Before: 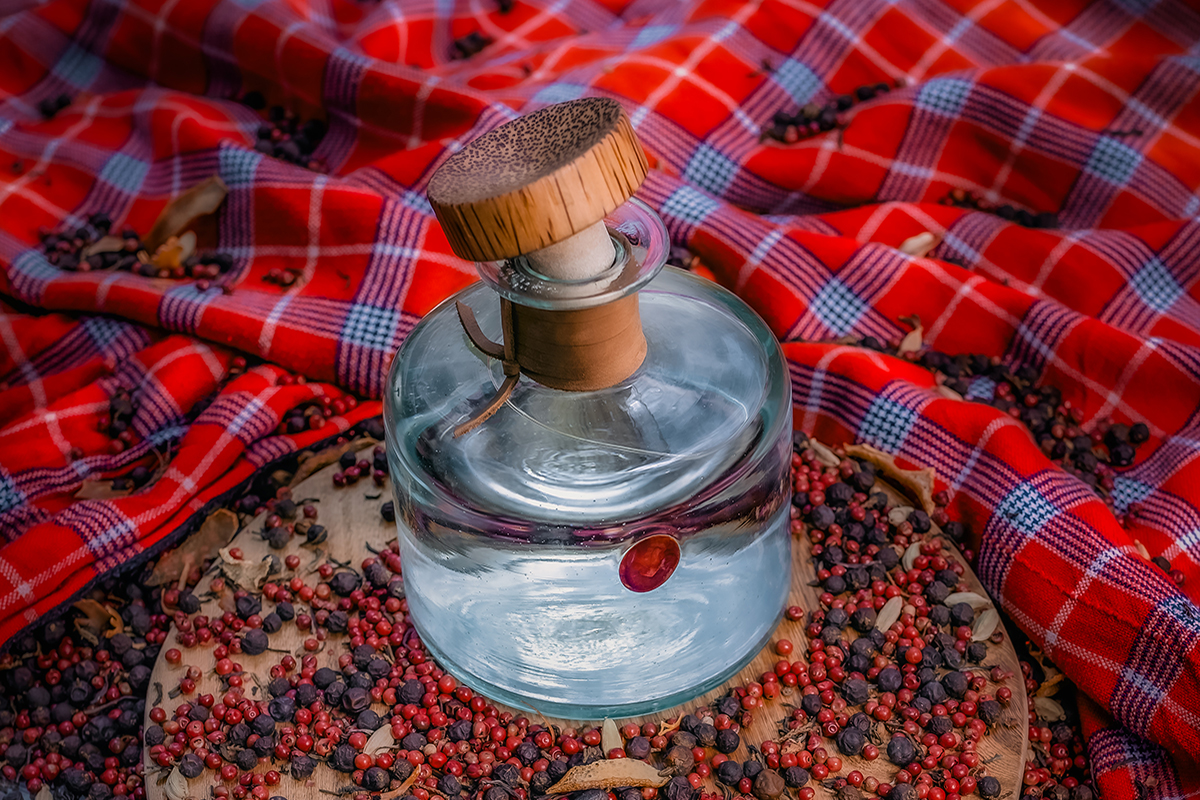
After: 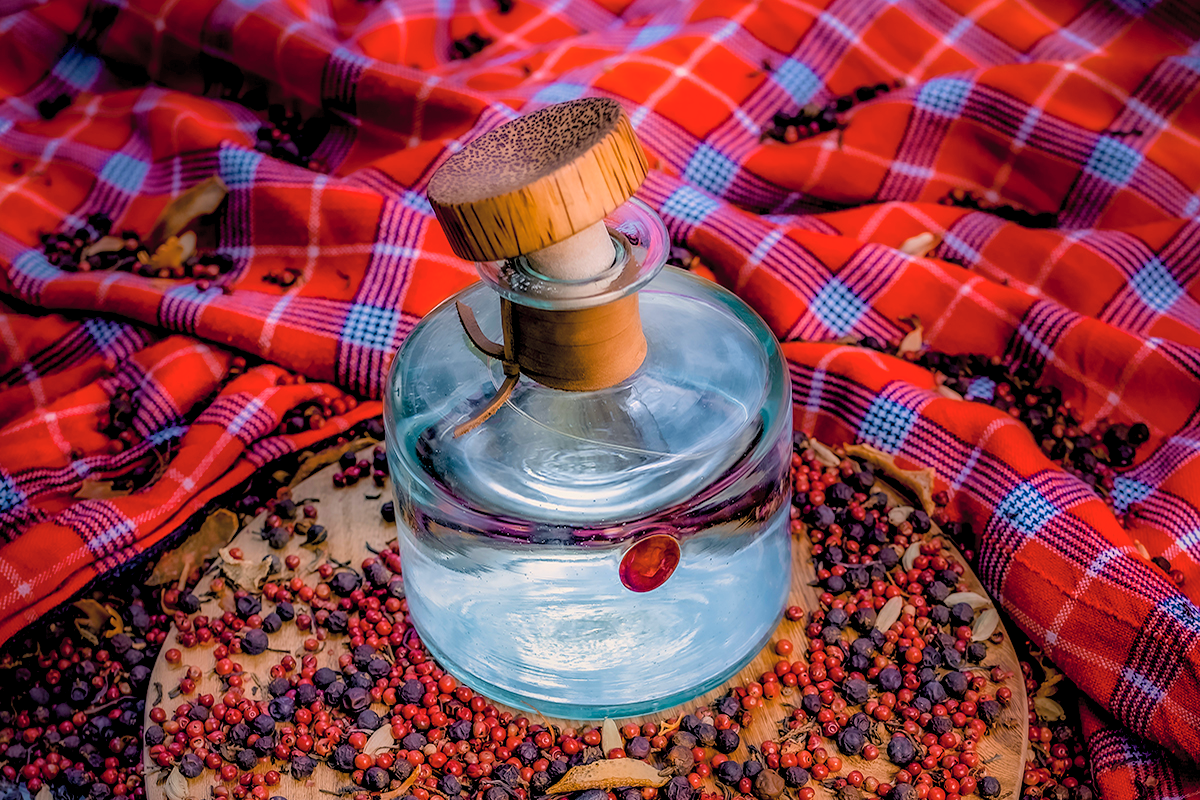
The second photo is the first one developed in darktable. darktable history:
contrast brightness saturation: brightness 0.154
exposure: black level correction 0.01, exposure 0.017 EV, compensate highlight preservation false
color balance rgb: power › chroma 0.974%, power › hue 252.62°, highlights gain › chroma 2.006%, highlights gain › hue 72.94°, linear chroma grading › shadows 31.821%, linear chroma grading › global chroma -2.334%, linear chroma grading › mid-tones 3.576%, perceptual saturation grading › global saturation -0.11%, global vibrance 41.799%
